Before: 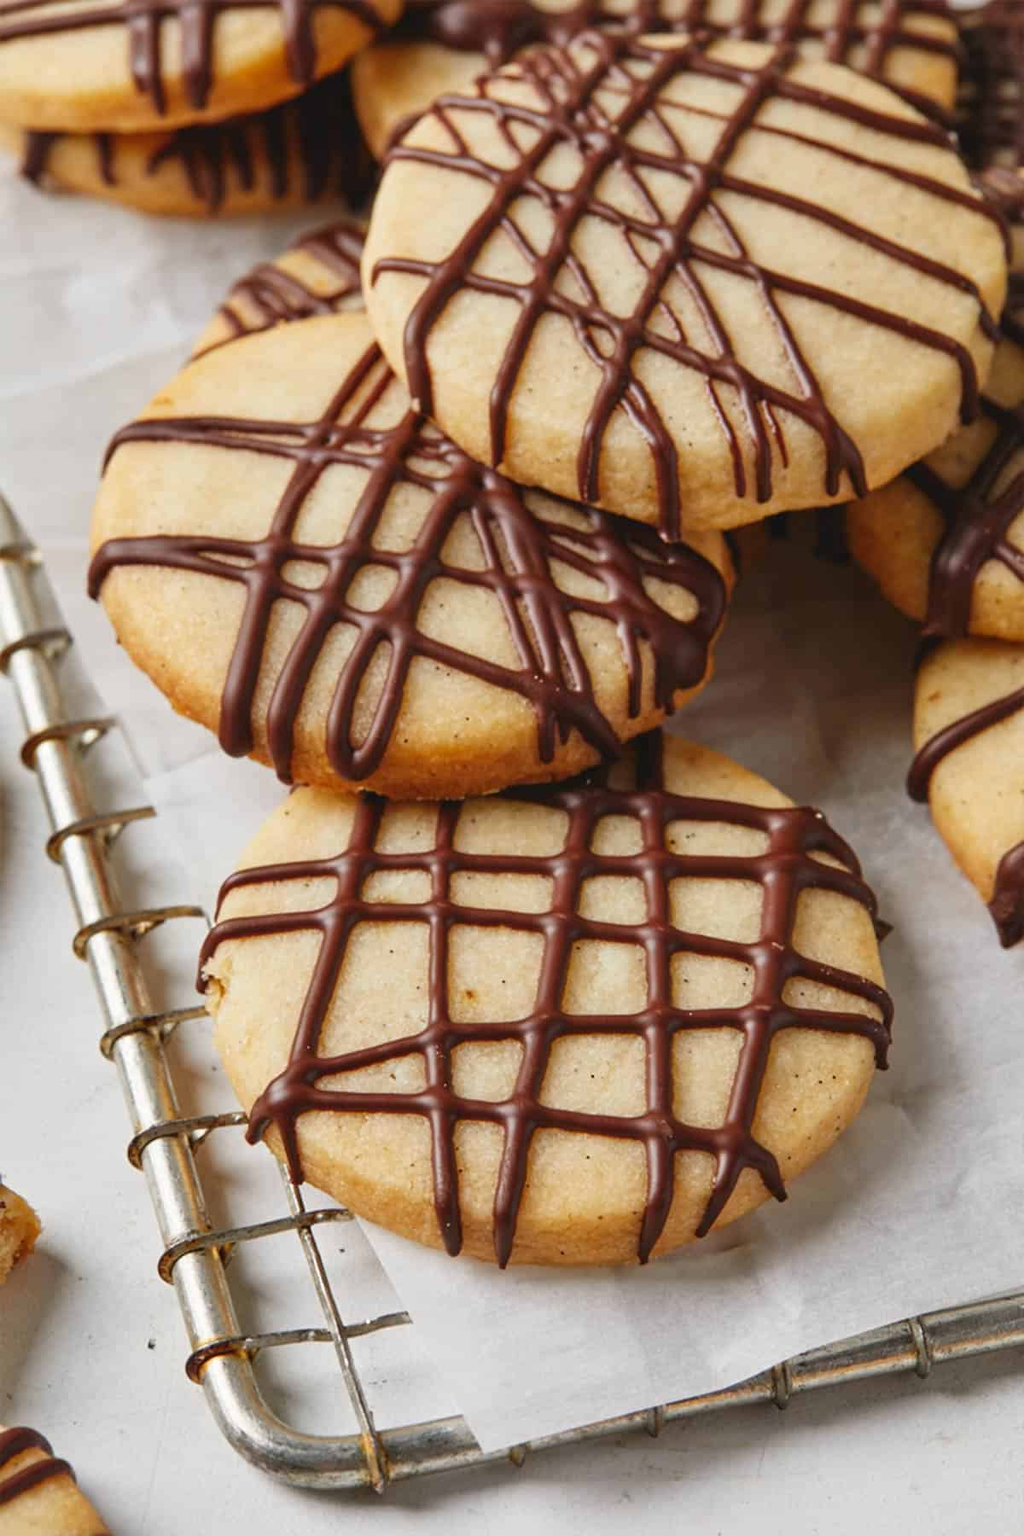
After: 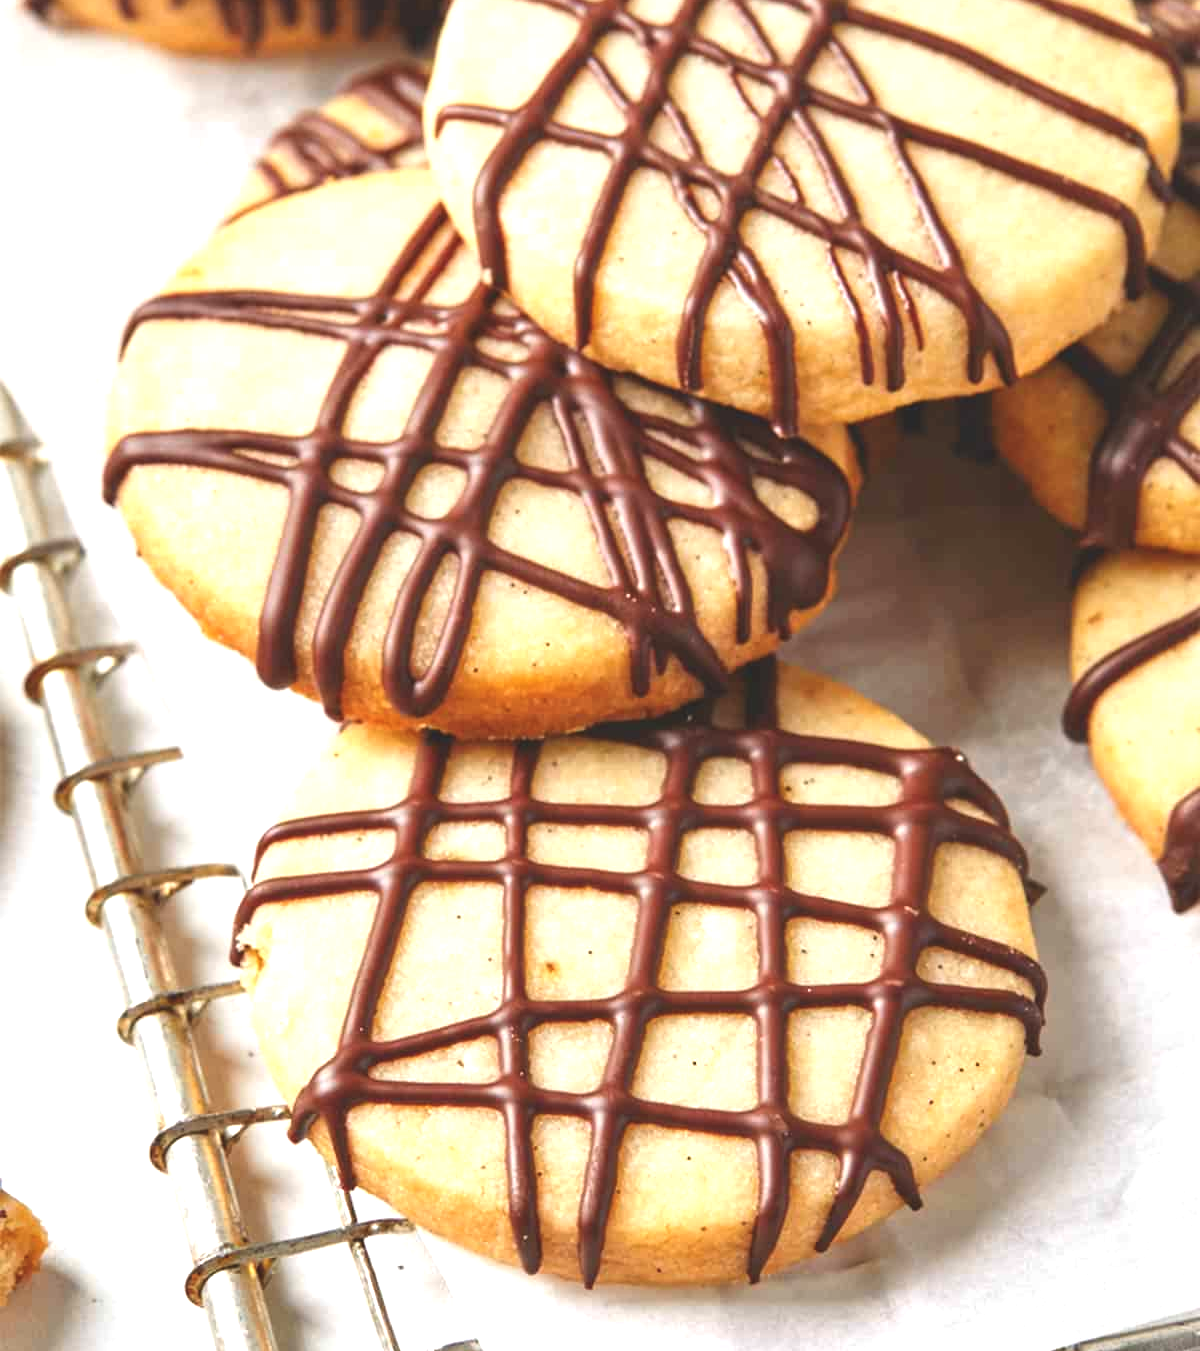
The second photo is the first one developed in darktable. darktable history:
crop: top 11.033%, bottom 13.893%
exposure: black level correction -0.005, exposure 1.002 EV, compensate exposure bias true, compensate highlight preservation false
